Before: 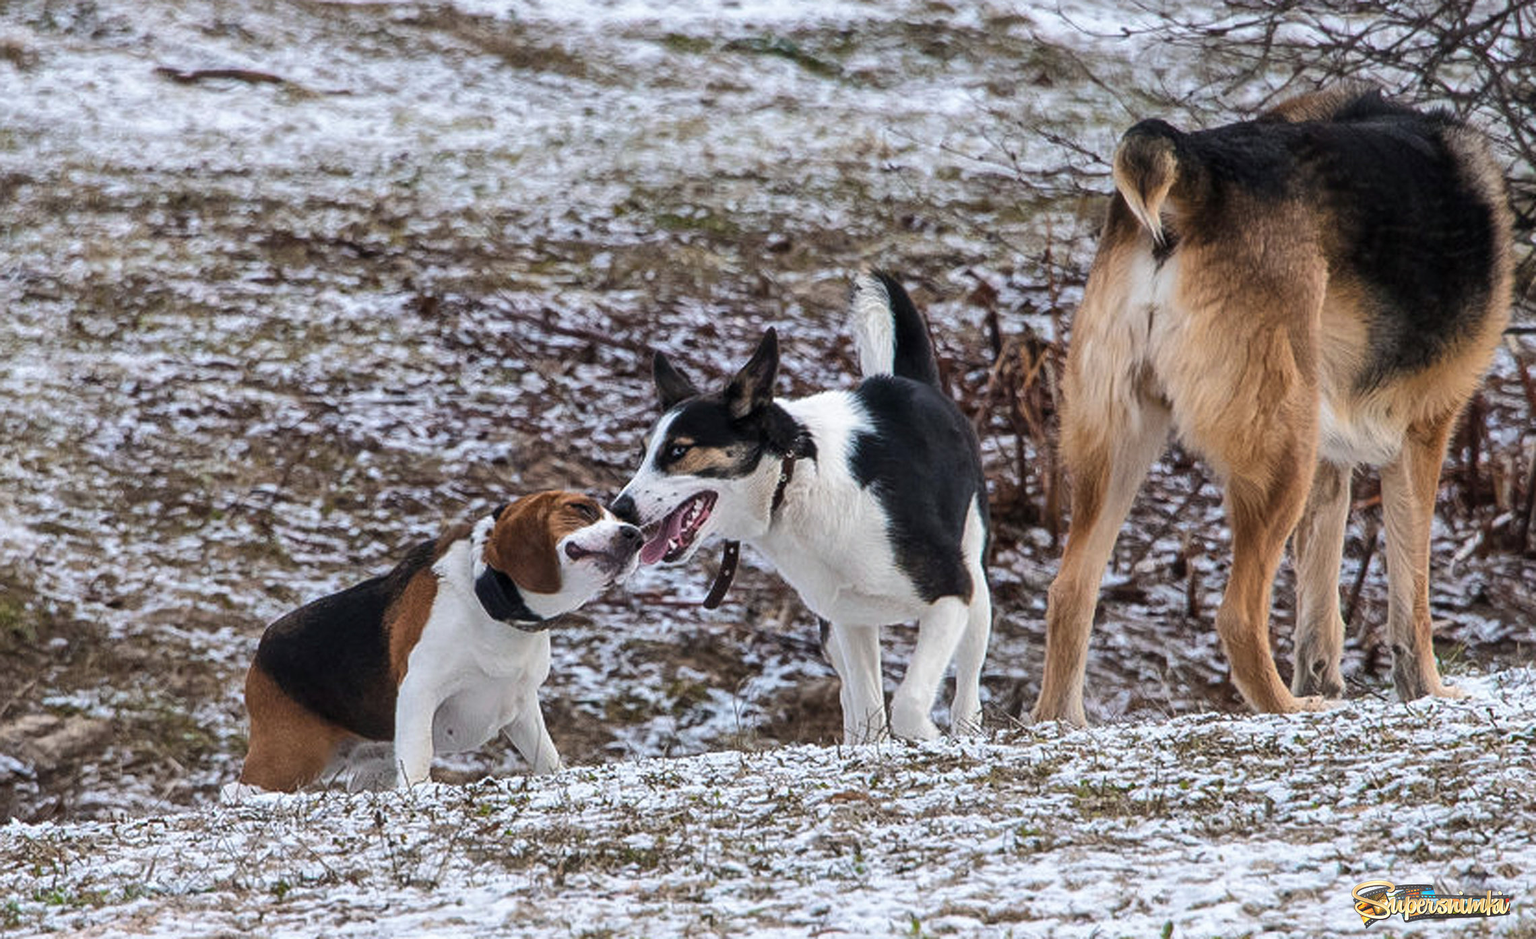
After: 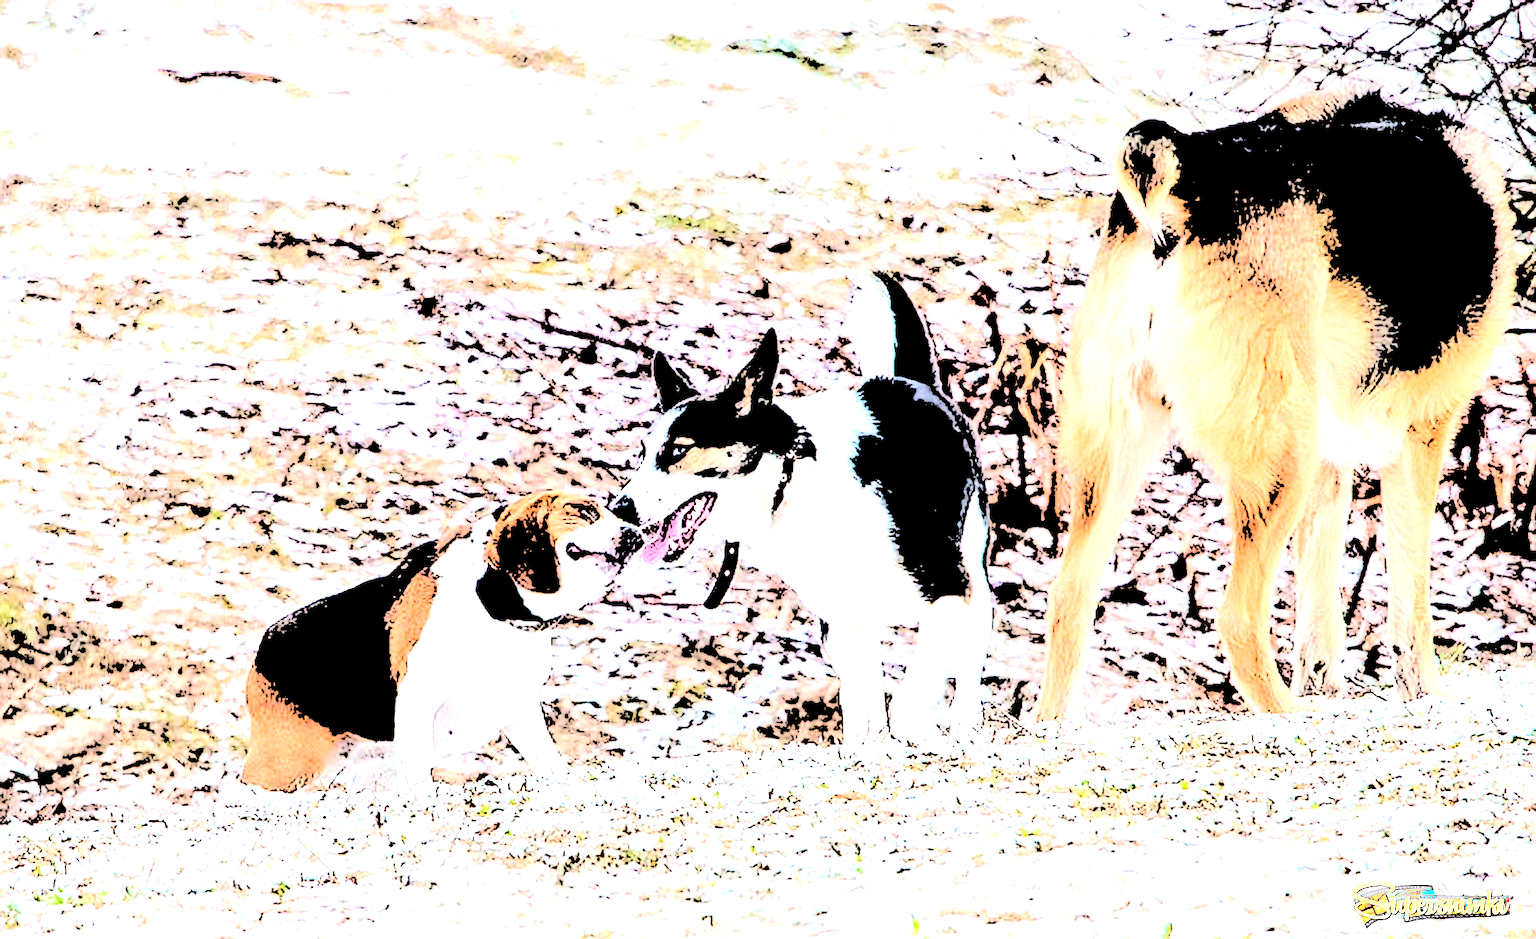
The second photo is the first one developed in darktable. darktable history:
levels: levels [0.246, 0.256, 0.506]
sharpen: on, module defaults
